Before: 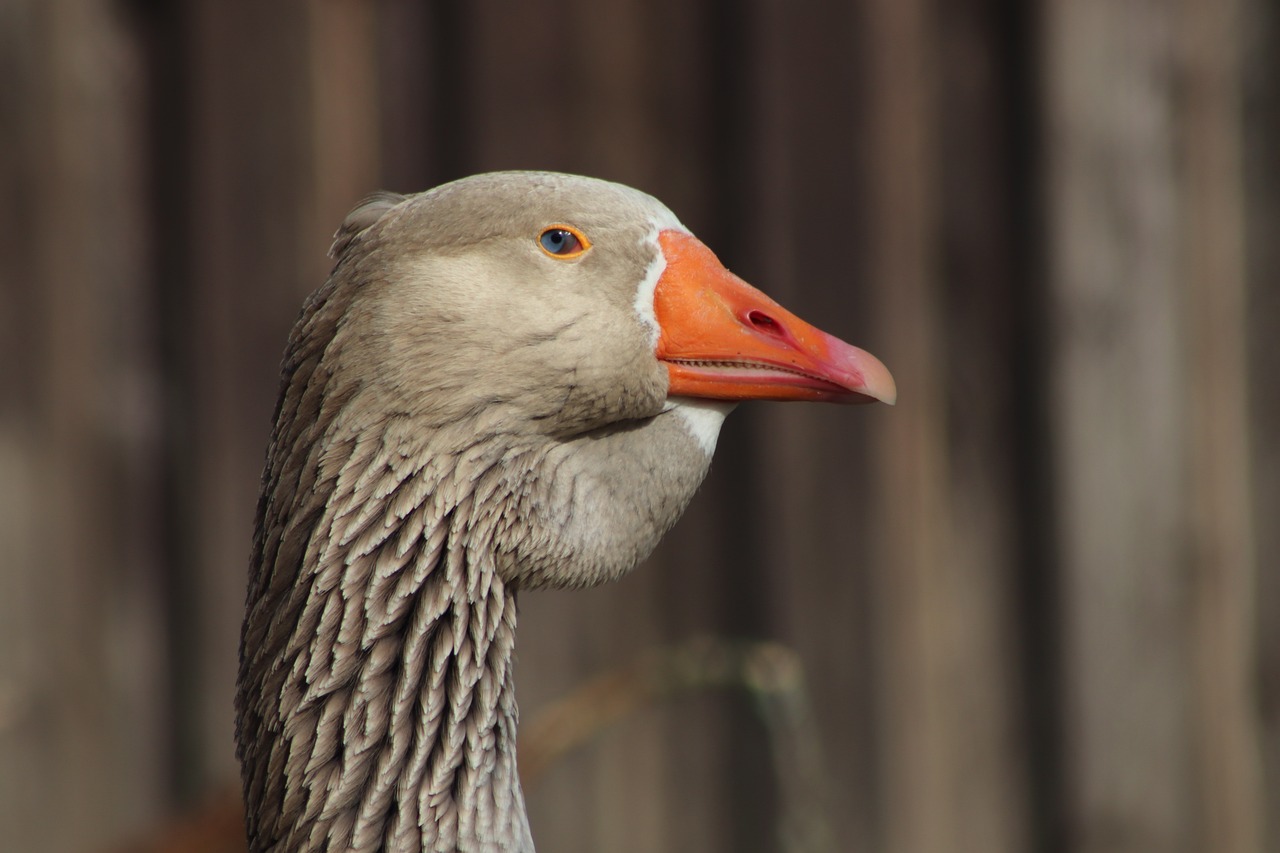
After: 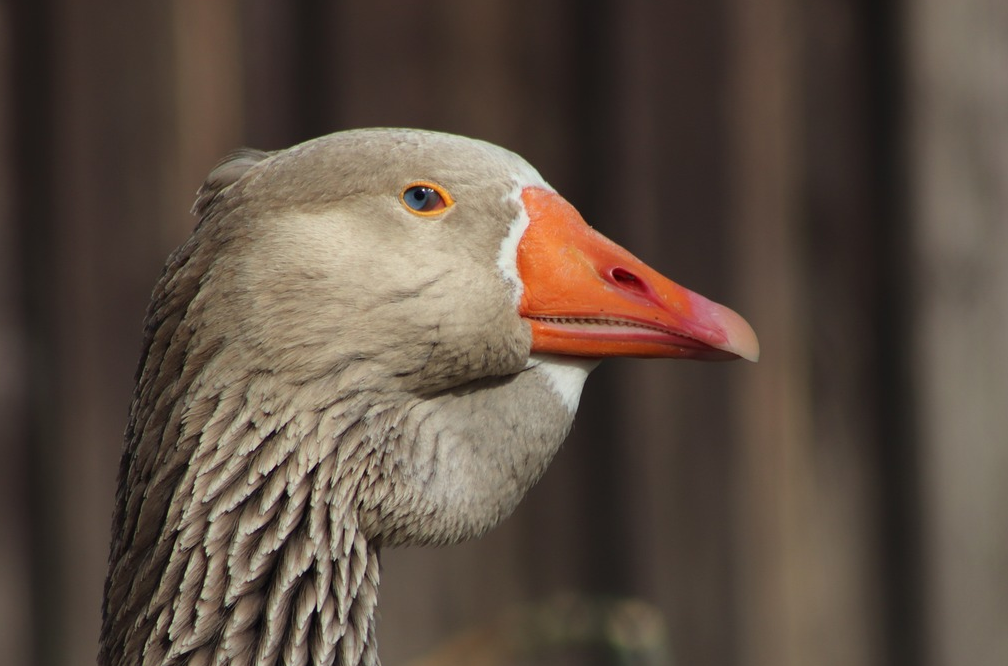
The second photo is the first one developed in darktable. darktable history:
crop and rotate: left 10.77%, top 5.1%, right 10.41%, bottom 16.76%
